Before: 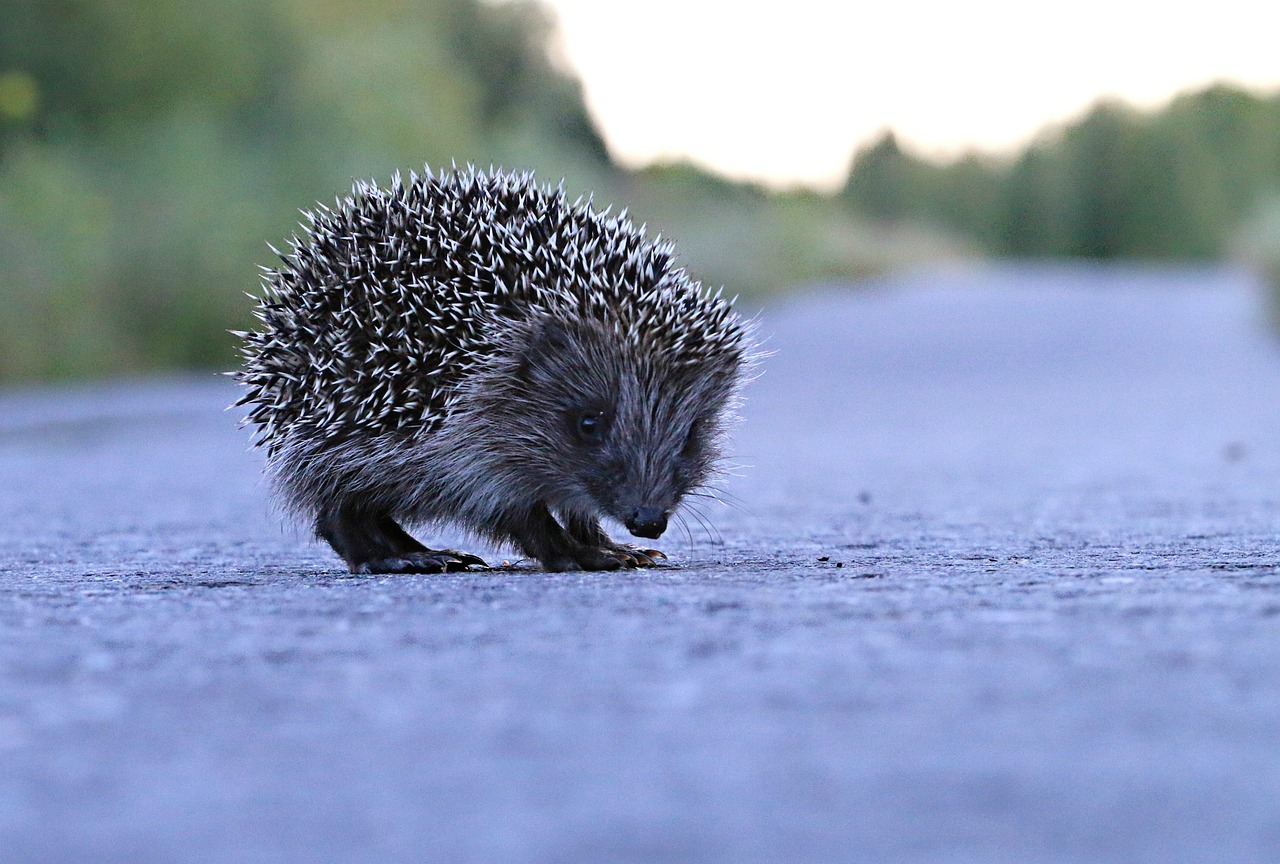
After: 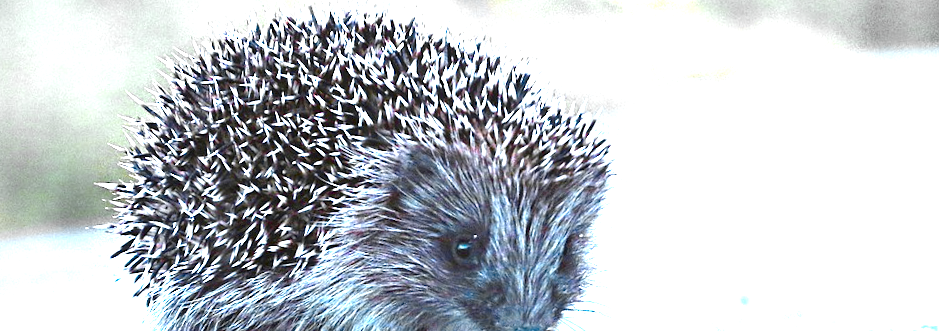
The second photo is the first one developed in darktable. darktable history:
exposure: black level correction 0, exposure 2.088 EV, compensate exposure bias true, compensate highlight preservation false
color zones: curves: ch0 [(0.257, 0.558) (0.75, 0.565)]; ch1 [(0.004, 0.857) (0.14, 0.416) (0.257, 0.695) (0.442, 0.032) (0.736, 0.266) (0.891, 0.741)]; ch2 [(0, 0.623) (0.112, 0.436) (0.271, 0.474) (0.516, 0.64) (0.743, 0.286)]
rotate and perspective: rotation -4.57°, crop left 0.054, crop right 0.944, crop top 0.087, crop bottom 0.914
crop: left 7.036%, top 18.398%, right 14.379%, bottom 40.043%
